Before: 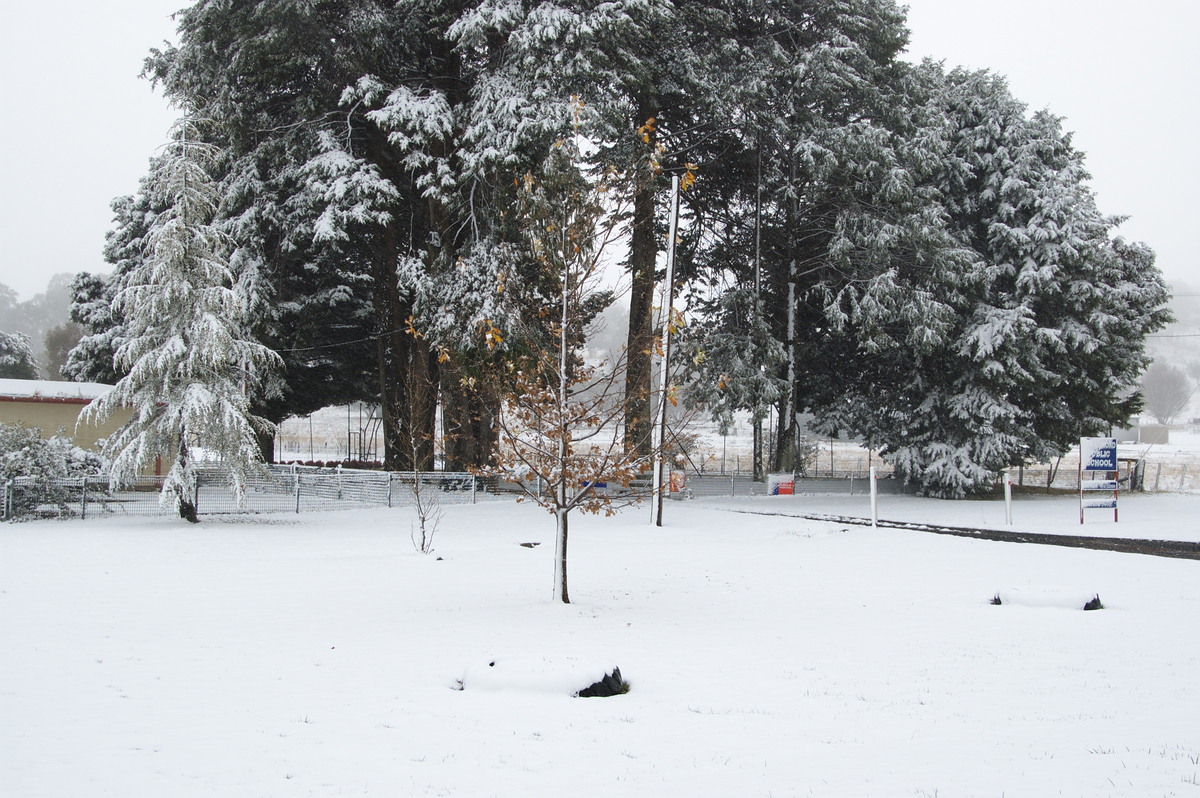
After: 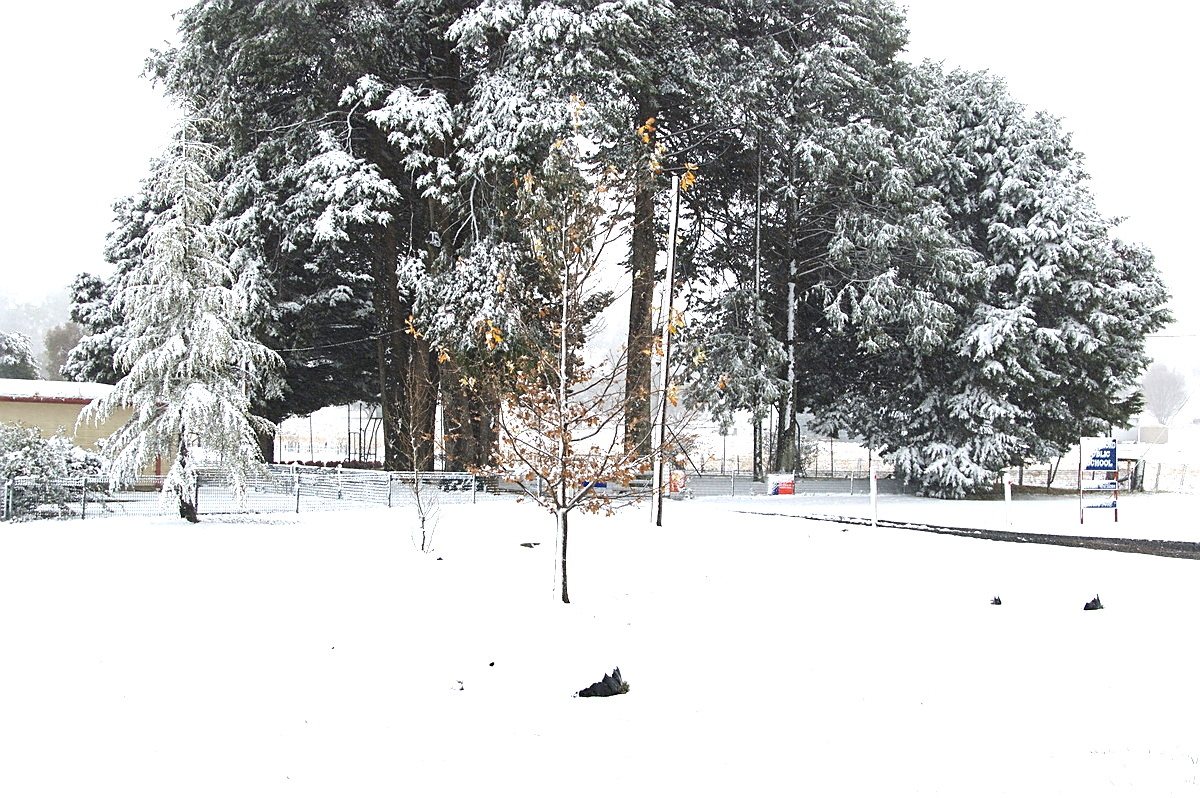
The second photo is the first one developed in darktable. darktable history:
exposure: black level correction 0.001, exposure 0.967 EV, compensate highlight preservation false
sharpen: on, module defaults
